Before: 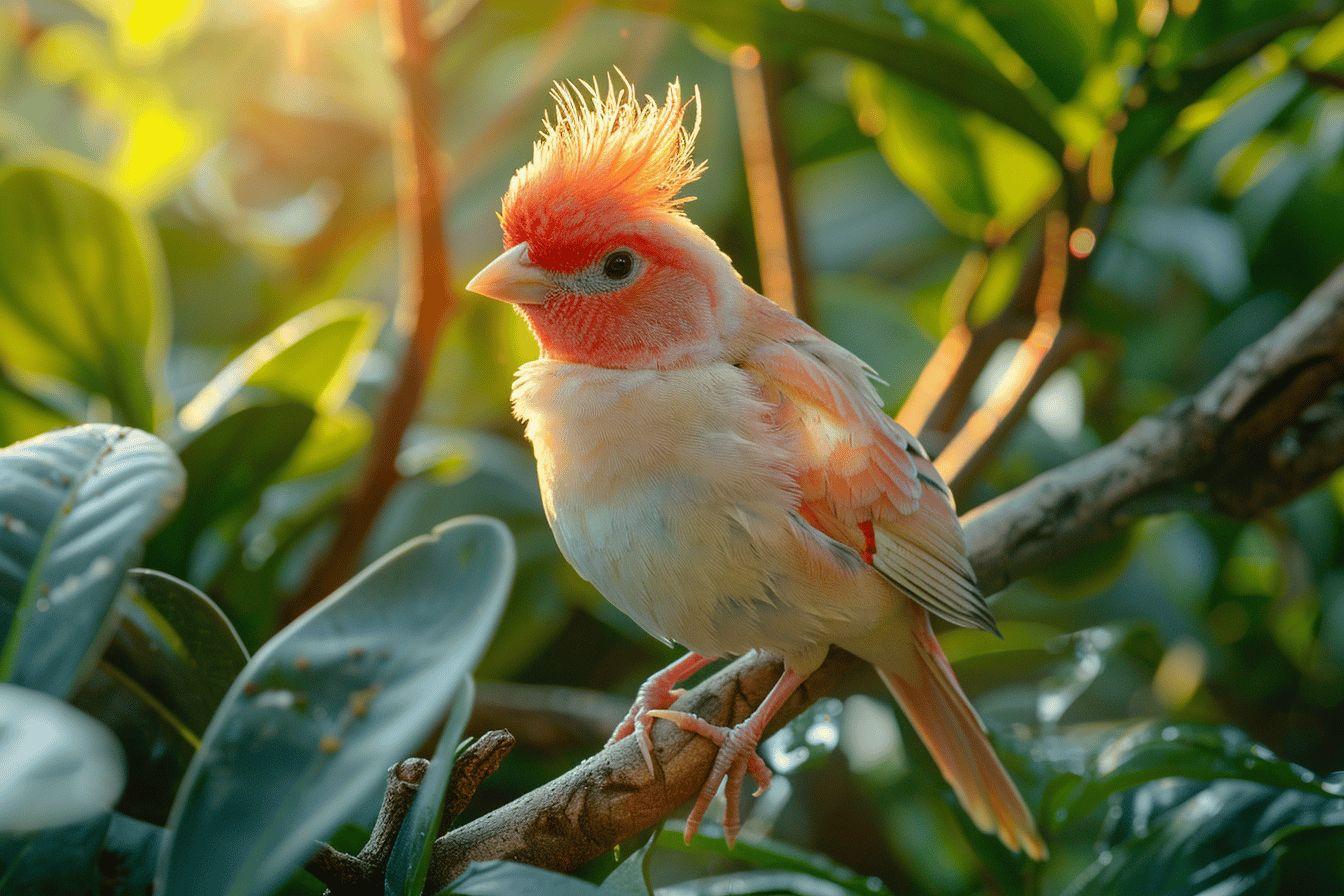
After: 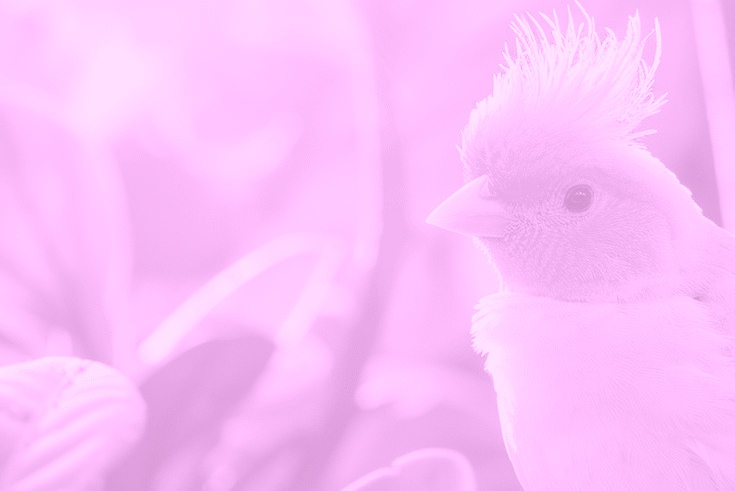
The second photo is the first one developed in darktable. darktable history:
crop and rotate: left 3.047%, top 7.509%, right 42.236%, bottom 37.598%
contrast brightness saturation: saturation -1
colorize: hue 331.2°, saturation 75%, source mix 30.28%, lightness 70.52%, version 1
